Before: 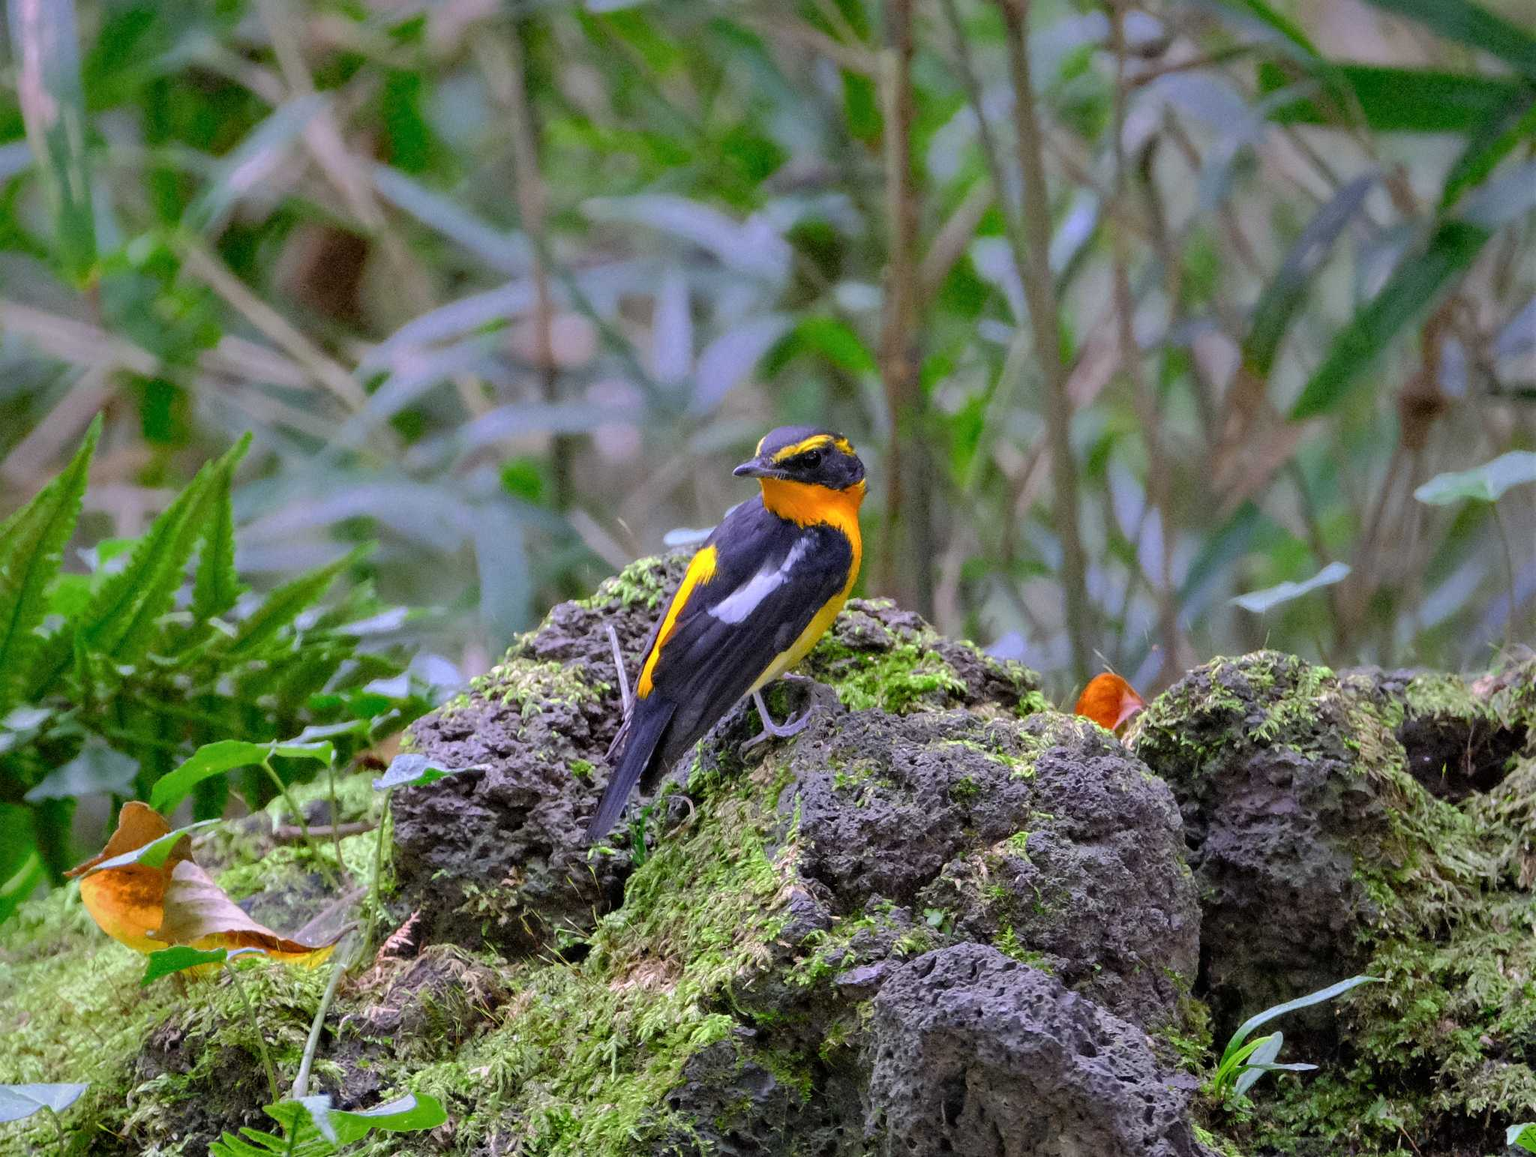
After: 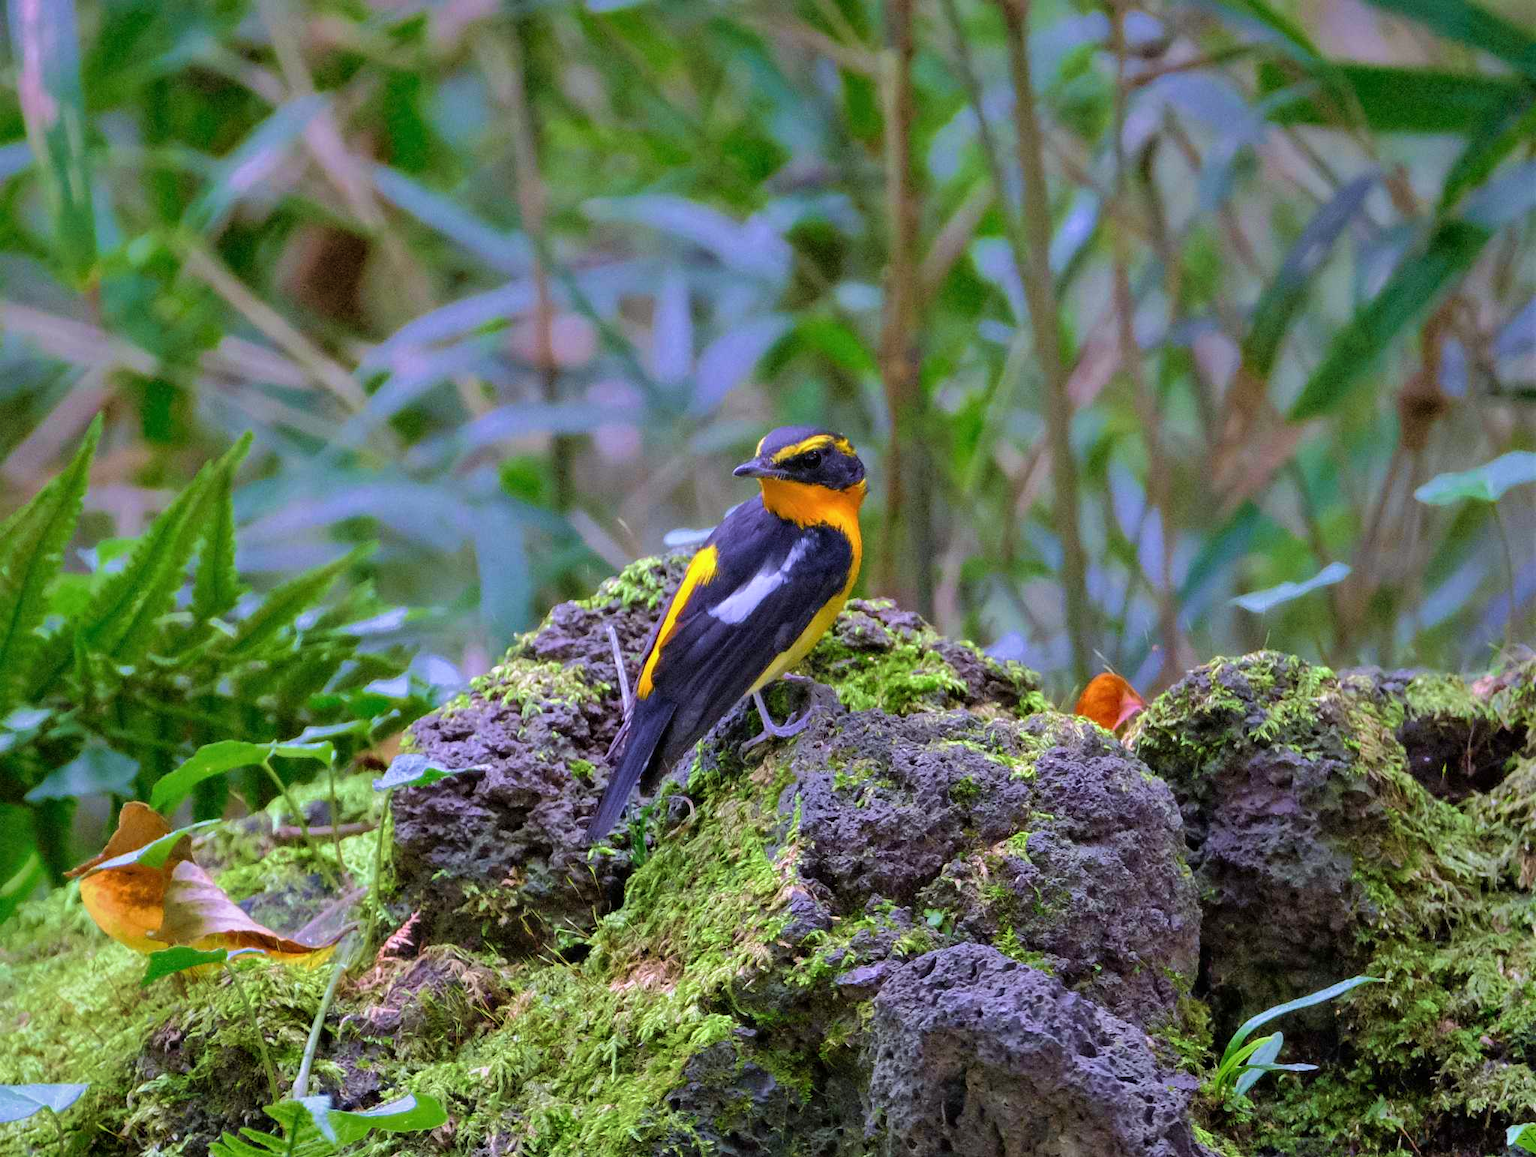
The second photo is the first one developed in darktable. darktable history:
white balance: red 0.982, blue 1.018
velvia: strength 56%
